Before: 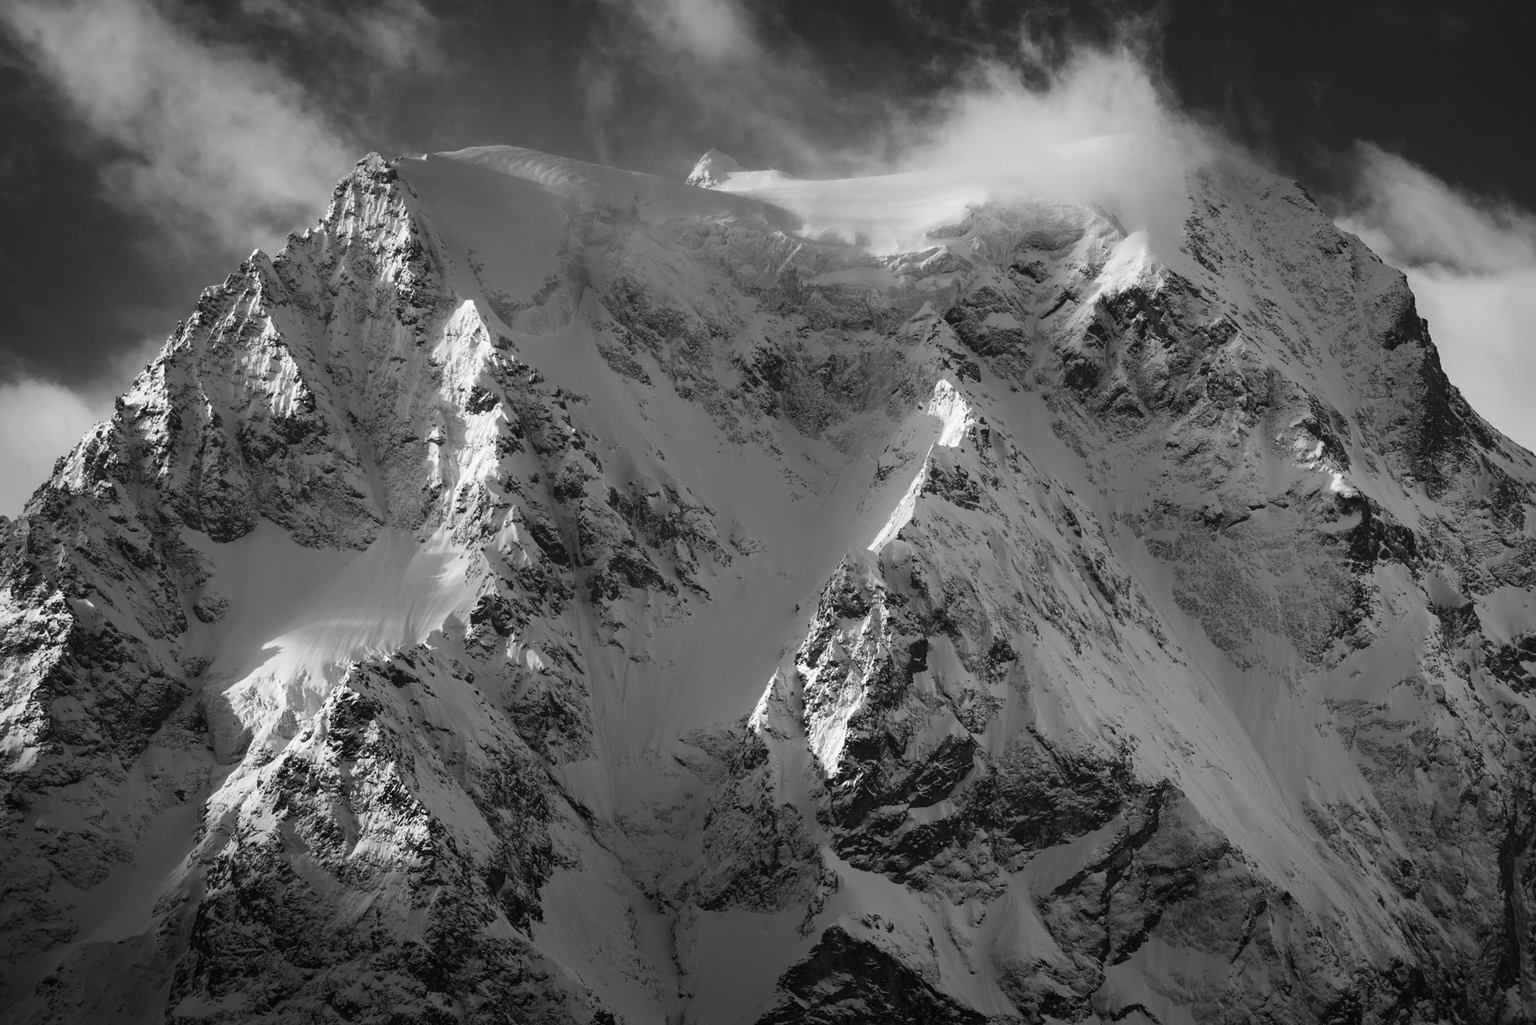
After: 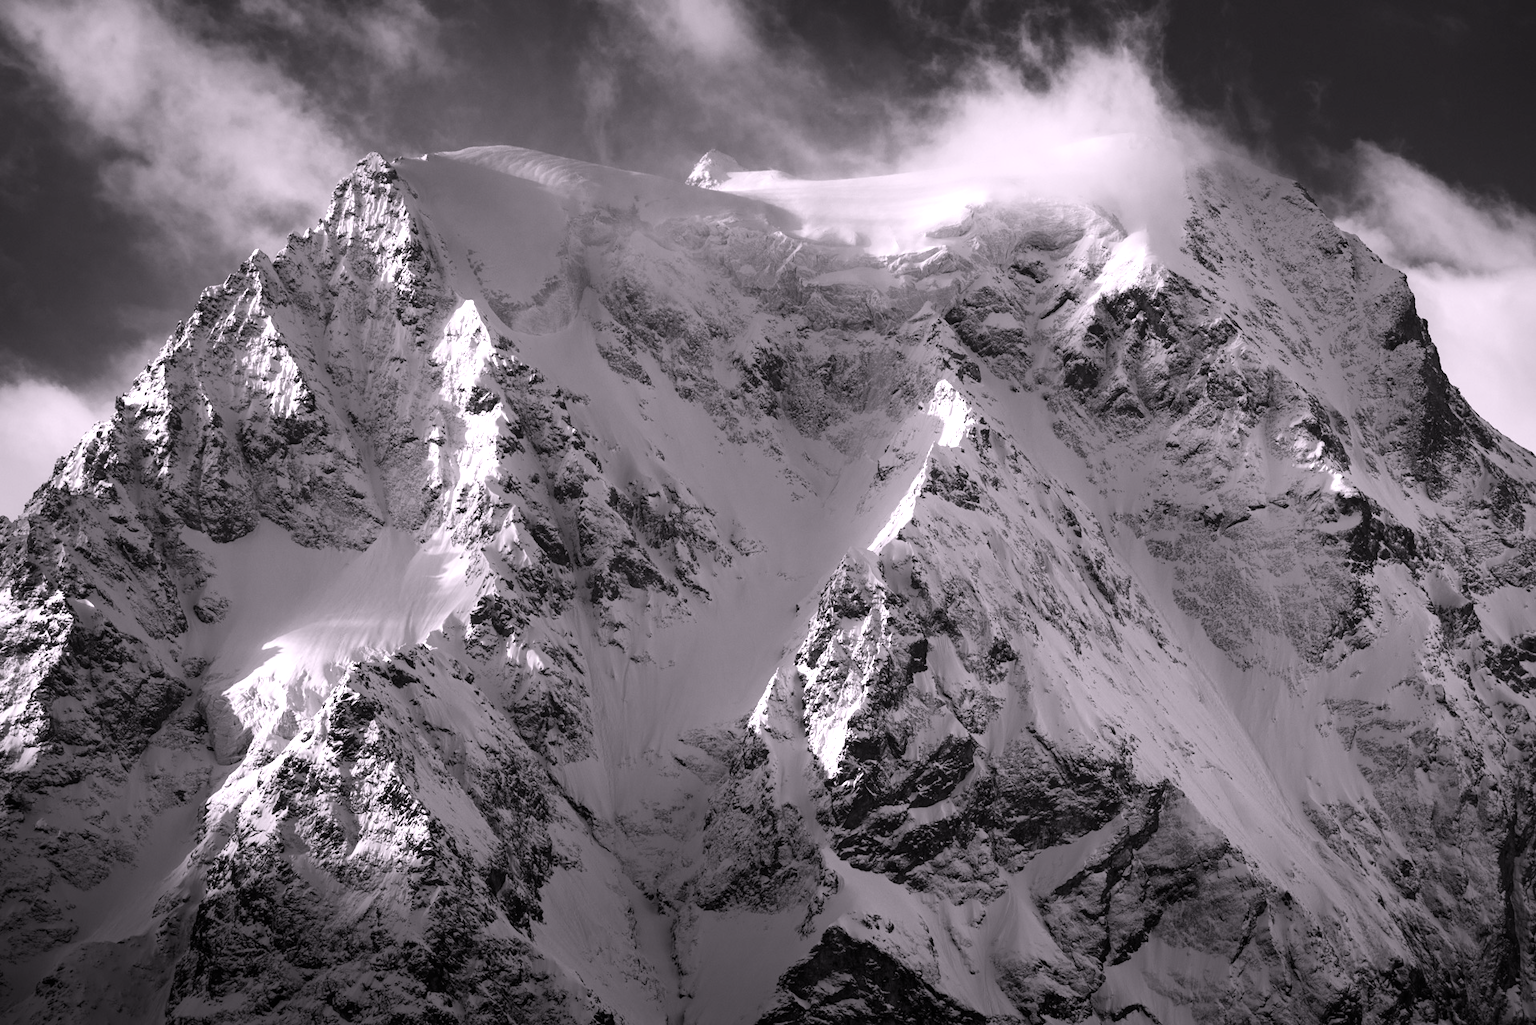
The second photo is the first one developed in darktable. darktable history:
exposure: exposure 0.507 EV, compensate highlight preservation false
white balance: red 1.05, blue 1.072
